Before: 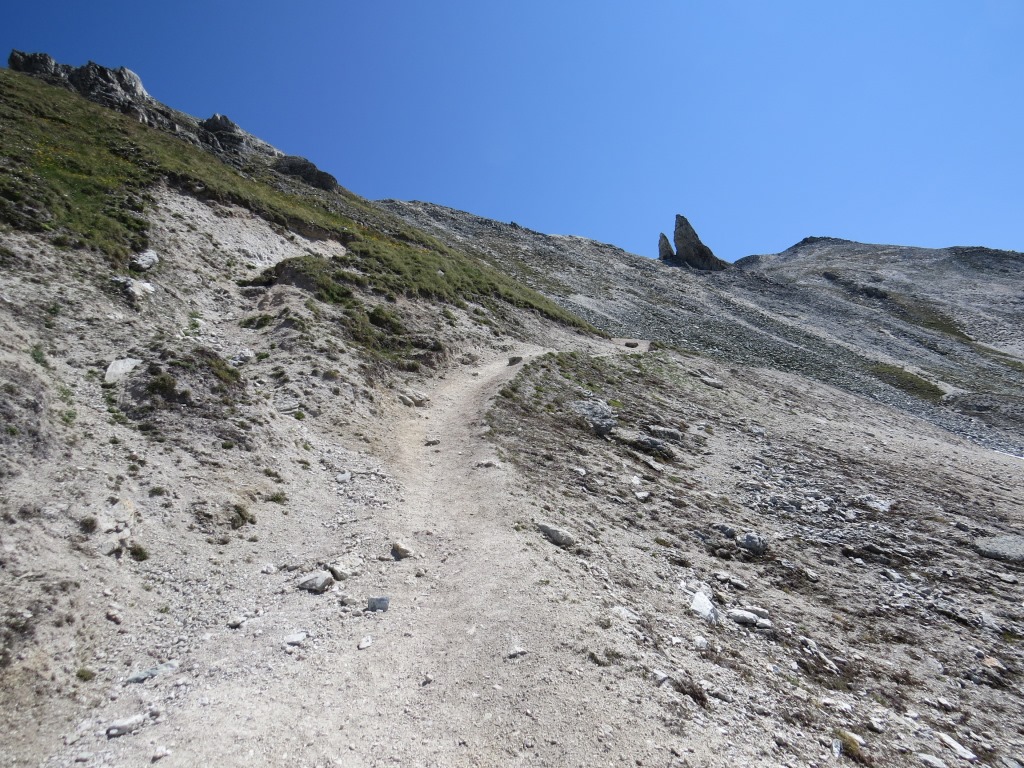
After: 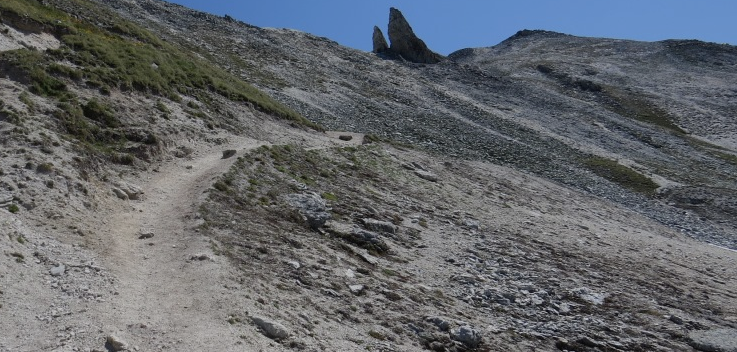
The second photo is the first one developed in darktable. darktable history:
exposure: black level correction 0, exposure -0.721 EV, compensate highlight preservation false
crop and rotate: left 27.938%, top 27.046%, bottom 27.046%
